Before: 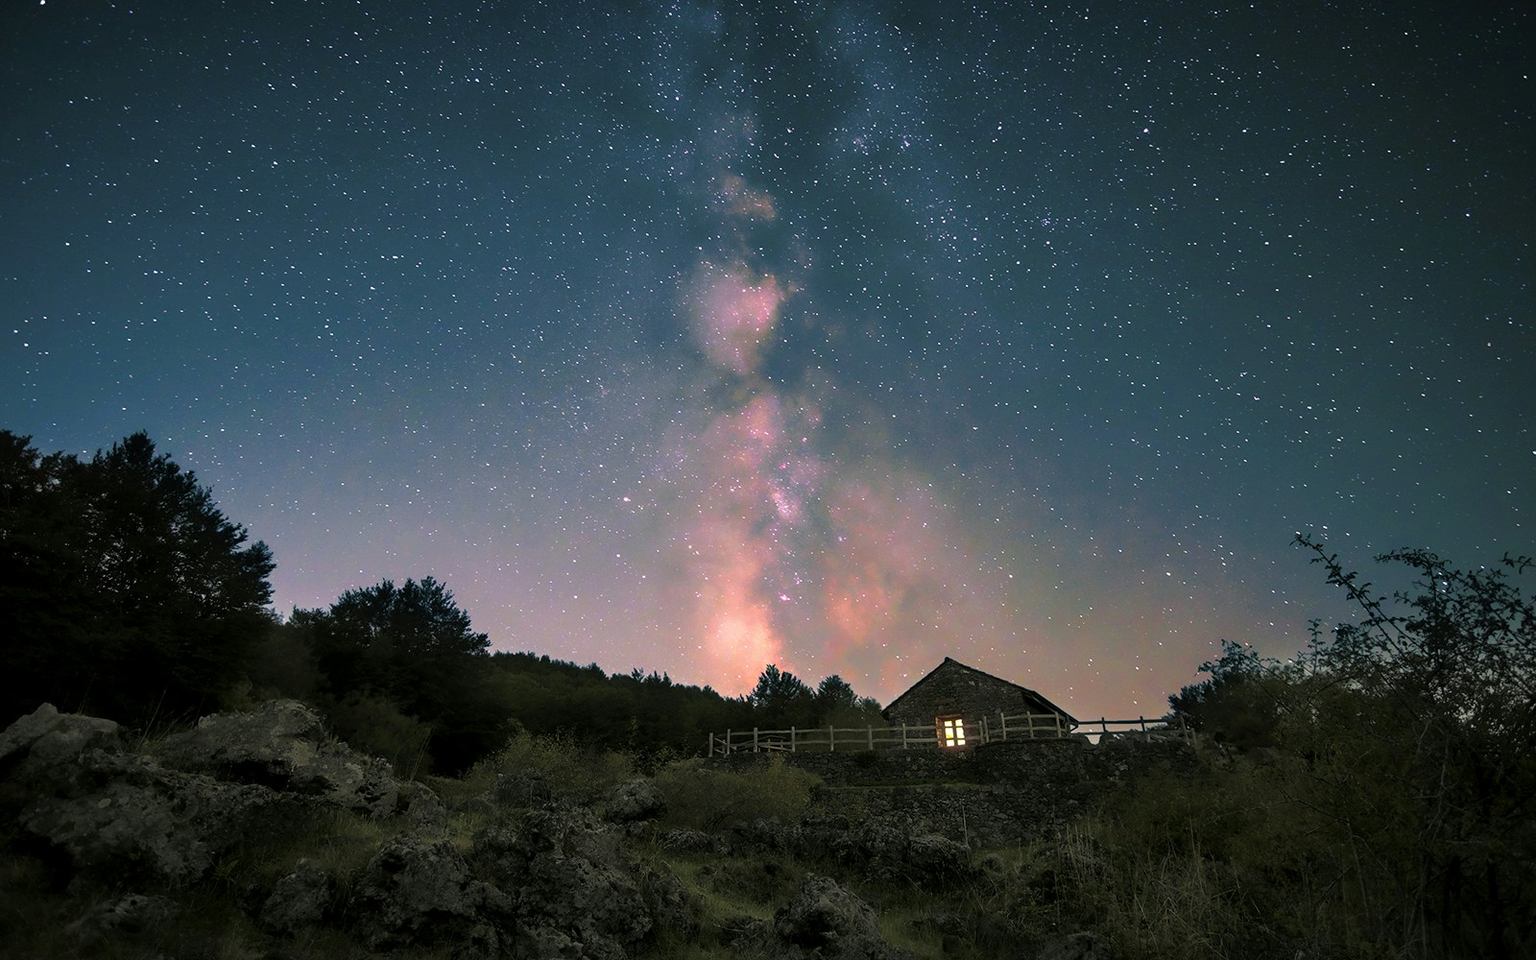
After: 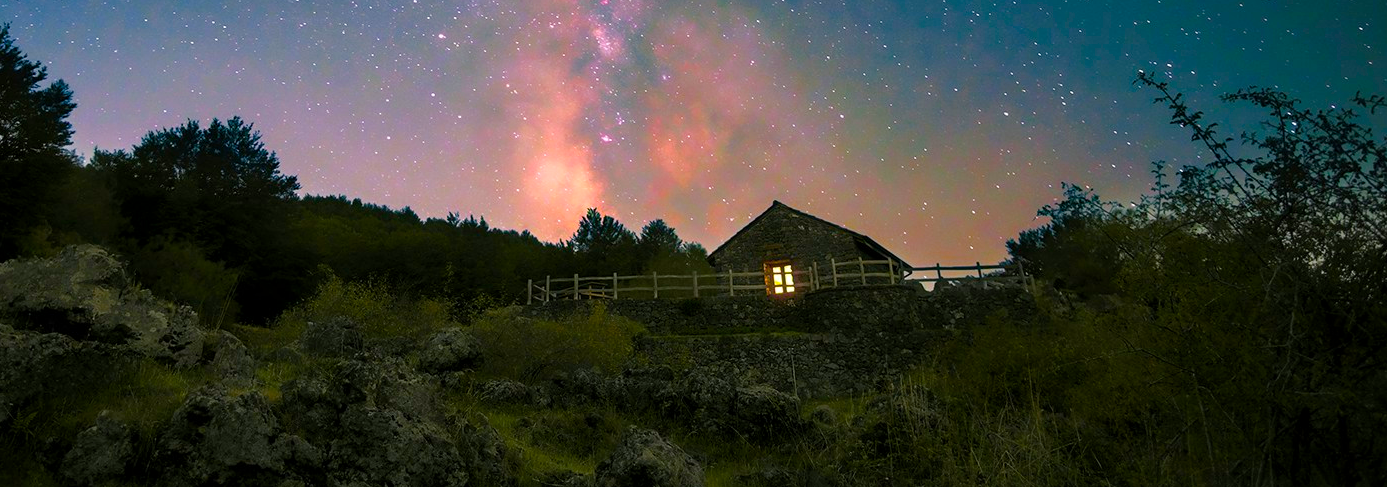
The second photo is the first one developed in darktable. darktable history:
color balance rgb: perceptual saturation grading › global saturation 23.318%, perceptual saturation grading › highlights -23.617%, perceptual saturation grading › mid-tones 23.702%, perceptual saturation grading › shadows 38.786%, global vibrance 44.406%
crop and rotate: left 13.292%, top 48.47%, bottom 2.788%
